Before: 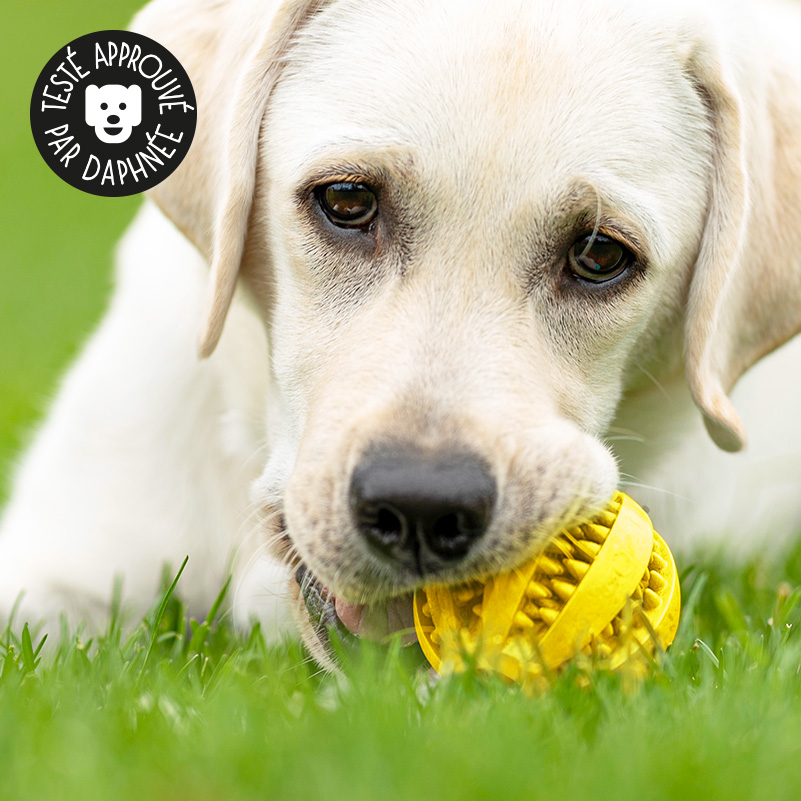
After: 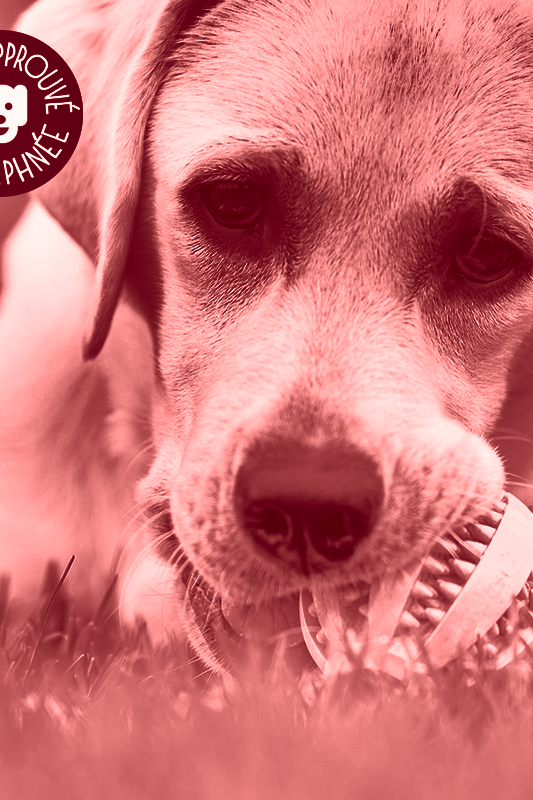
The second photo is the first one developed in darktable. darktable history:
shadows and highlights: radius 123.98, shadows 100, white point adjustment -3, highlights -100, highlights color adjustment 89.84%, soften with gaussian
colorize: saturation 60%, source mix 100%
crop and rotate: left 14.292%, right 19.041%
